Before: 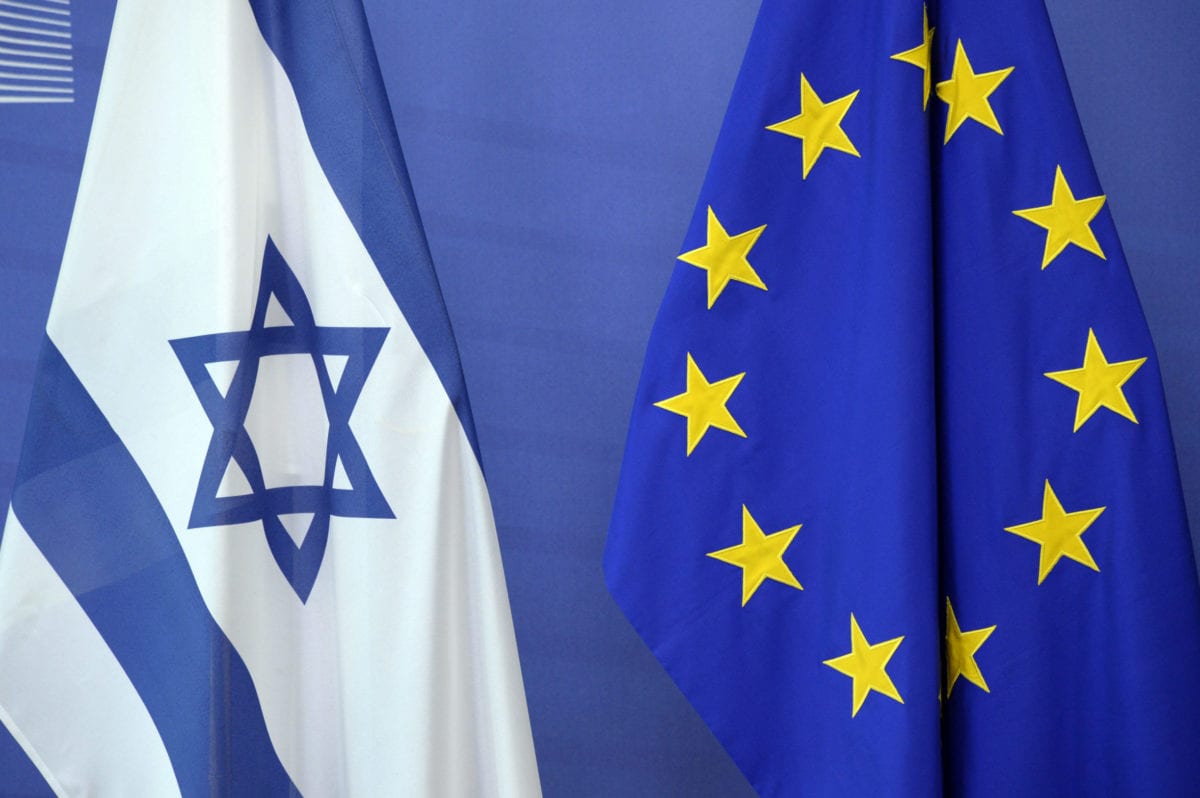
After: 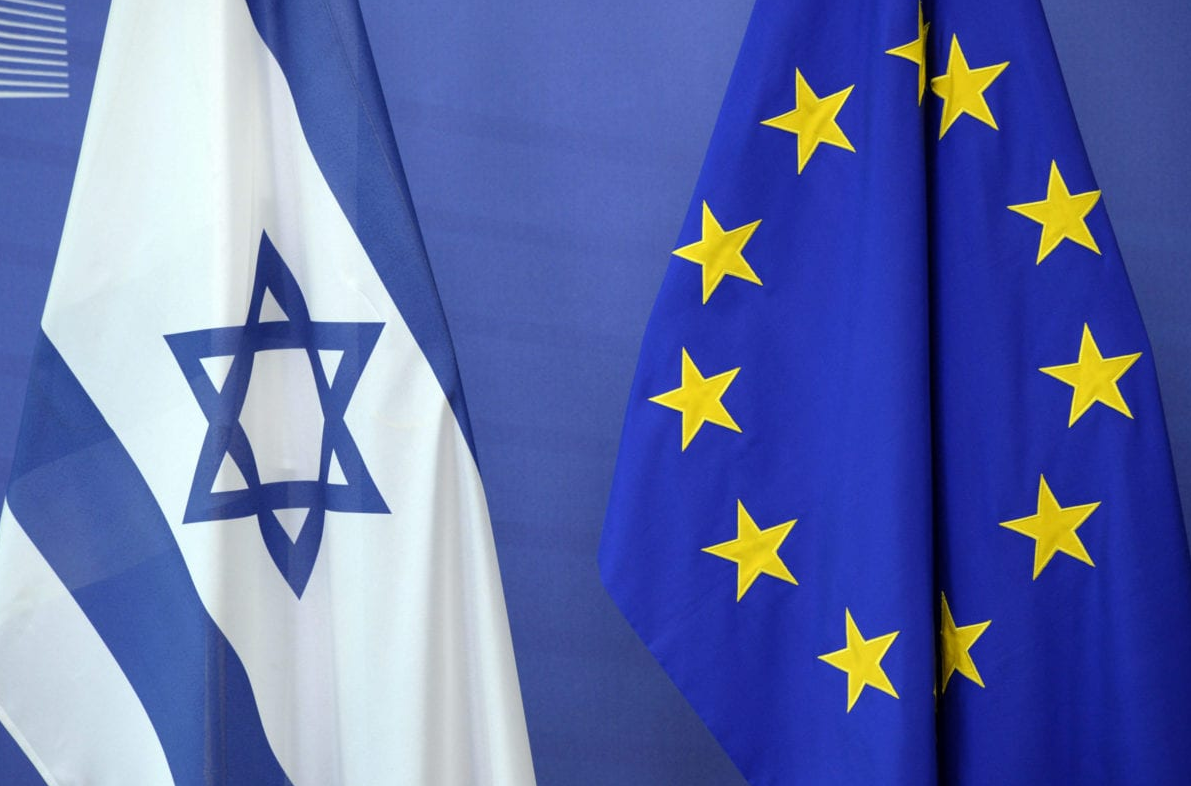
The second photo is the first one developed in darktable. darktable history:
crop: left 0.422%, top 0.699%, right 0.245%, bottom 0.771%
